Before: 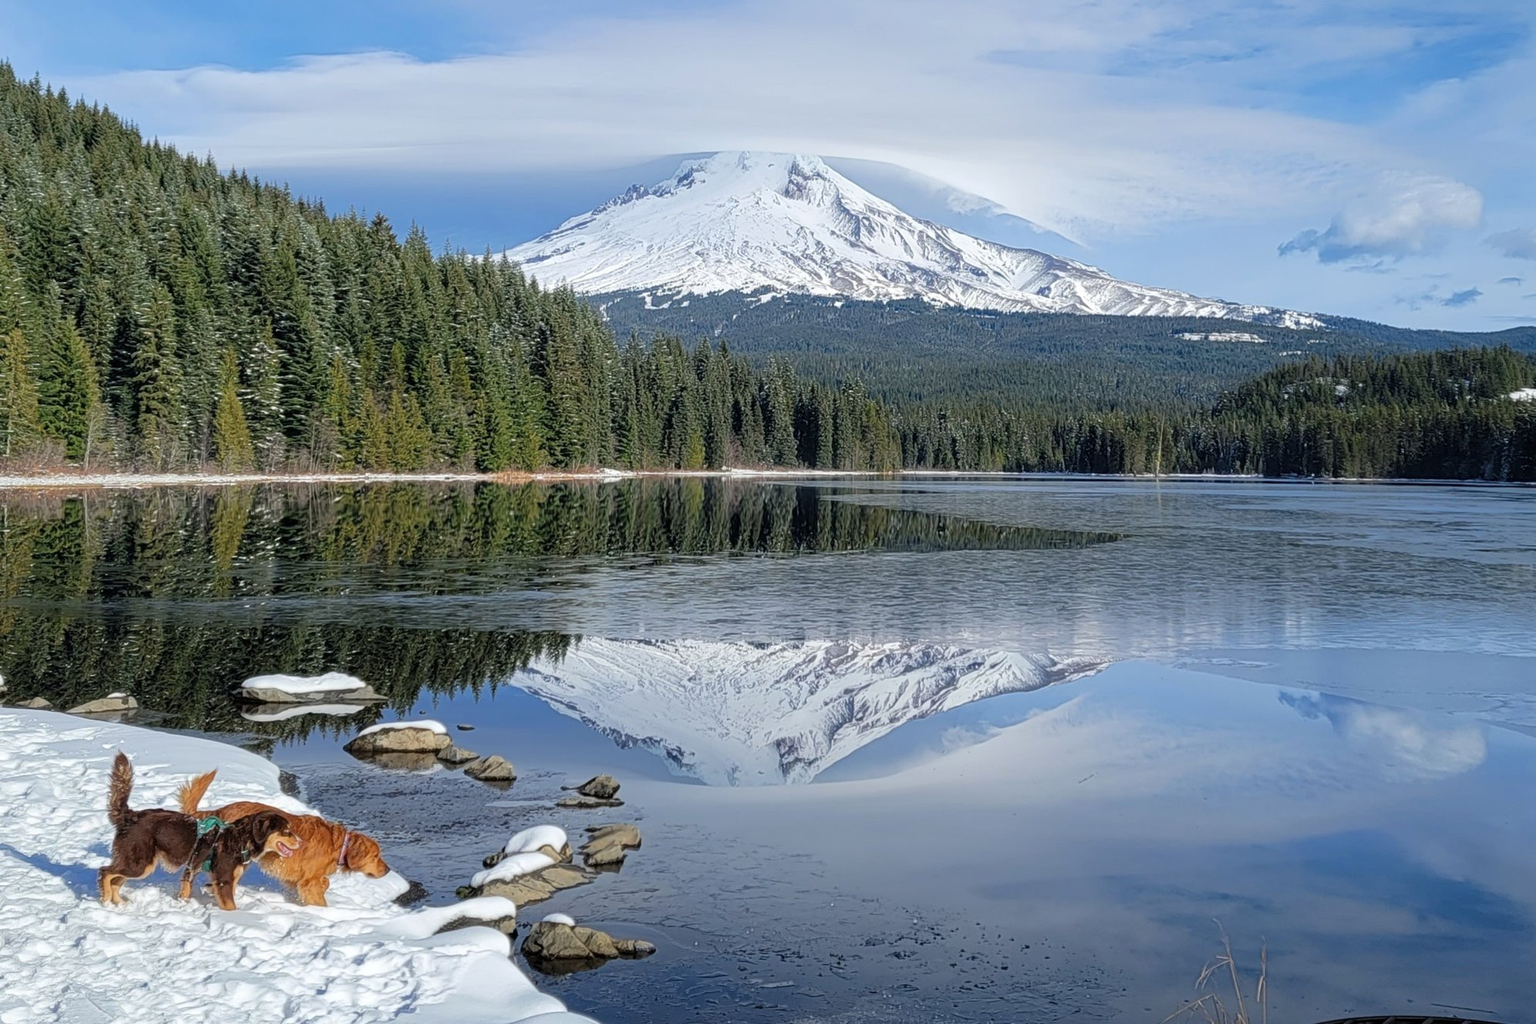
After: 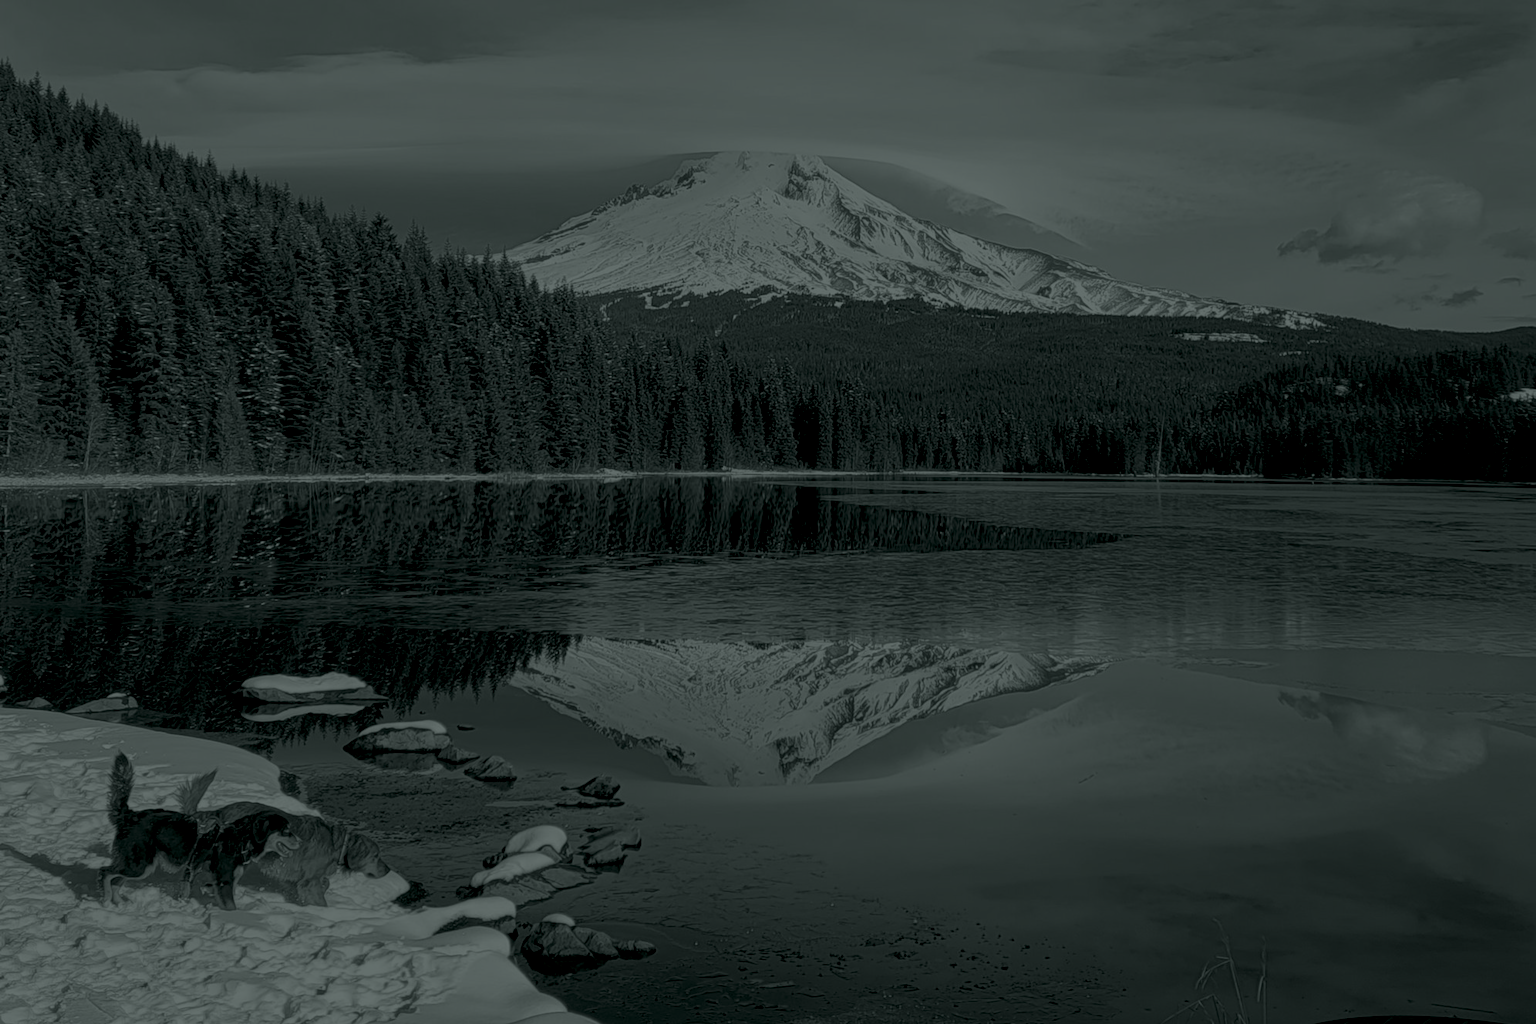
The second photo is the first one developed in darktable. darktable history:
exposure: black level correction 0.001, exposure 0.5 EV, compensate exposure bias true, compensate highlight preservation false
colorize: hue 90°, saturation 19%, lightness 1.59%, version 1
